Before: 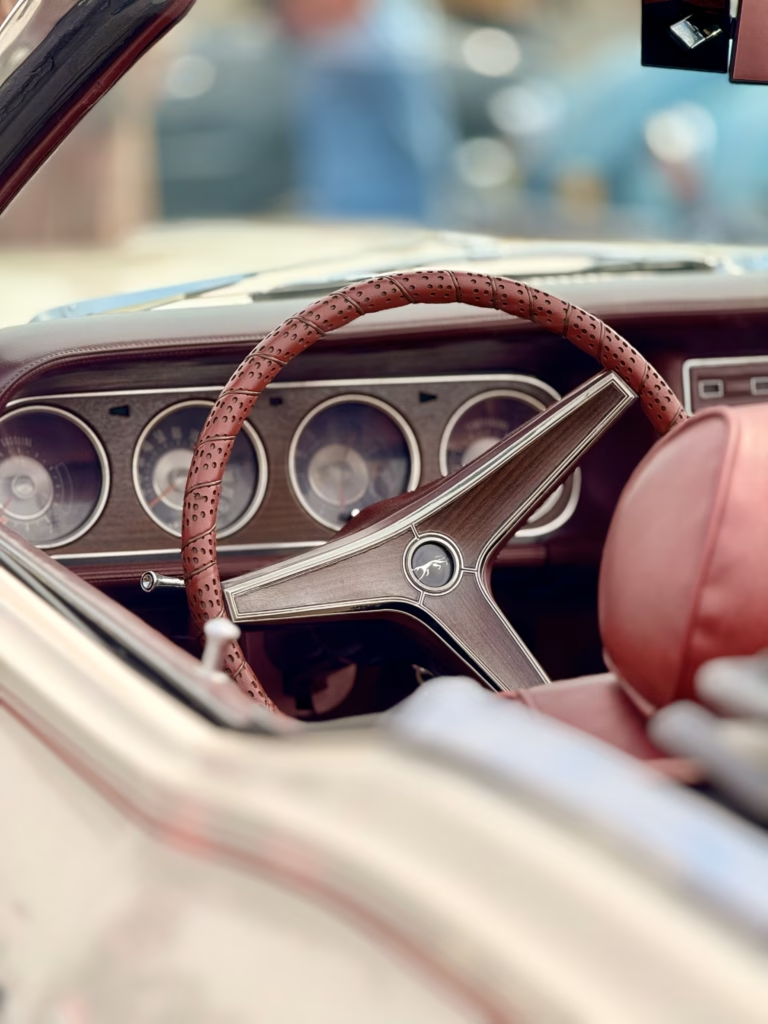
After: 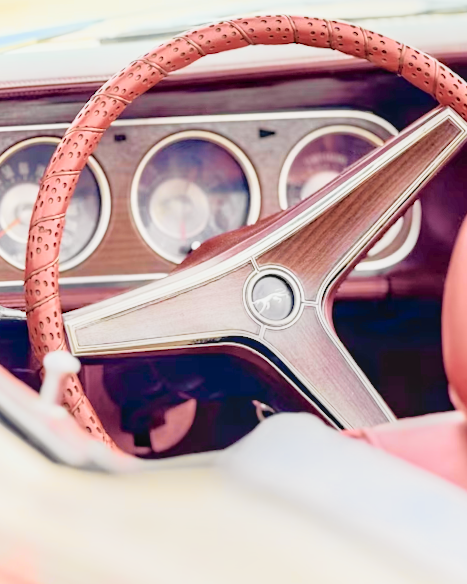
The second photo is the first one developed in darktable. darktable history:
crop and rotate: left 22.13%, top 22.054%, right 22.026%, bottom 22.102%
tone curve: curves: ch0 [(0, 0.009) (0.105, 0.08) (0.195, 0.18) (0.283, 0.316) (0.384, 0.434) (0.485, 0.531) (0.638, 0.69) (0.81, 0.872) (1, 0.977)]; ch1 [(0, 0) (0.161, 0.092) (0.35, 0.33) (0.379, 0.401) (0.456, 0.469) (0.502, 0.5) (0.525, 0.514) (0.586, 0.604) (0.642, 0.645) (0.858, 0.817) (1, 0.942)]; ch2 [(0, 0) (0.371, 0.362) (0.437, 0.437) (0.48, 0.49) (0.53, 0.515) (0.56, 0.571) (0.622, 0.606) (0.881, 0.795) (1, 0.929)], color space Lab, independent channels, preserve colors none
filmic rgb: middle gray luminance 3.44%, black relative exposure -5.92 EV, white relative exposure 6.33 EV, threshold 6 EV, dynamic range scaling 22.4%, target black luminance 0%, hardness 2.33, latitude 45.85%, contrast 0.78, highlights saturation mix 100%, shadows ↔ highlights balance 0.033%, add noise in highlights 0, preserve chrominance max RGB, color science v3 (2019), use custom middle-gray values true, iterations of high-quality reconstruction 0, contrast in highlights soft, enable highlight reconstruction true
local contrast: on, module defaults
rotate and perspective: rotation 0.128°, lens shift (vertical) -0.181, lens shift (horizontal) -0.044, shear 0.001, automatic cropping off
